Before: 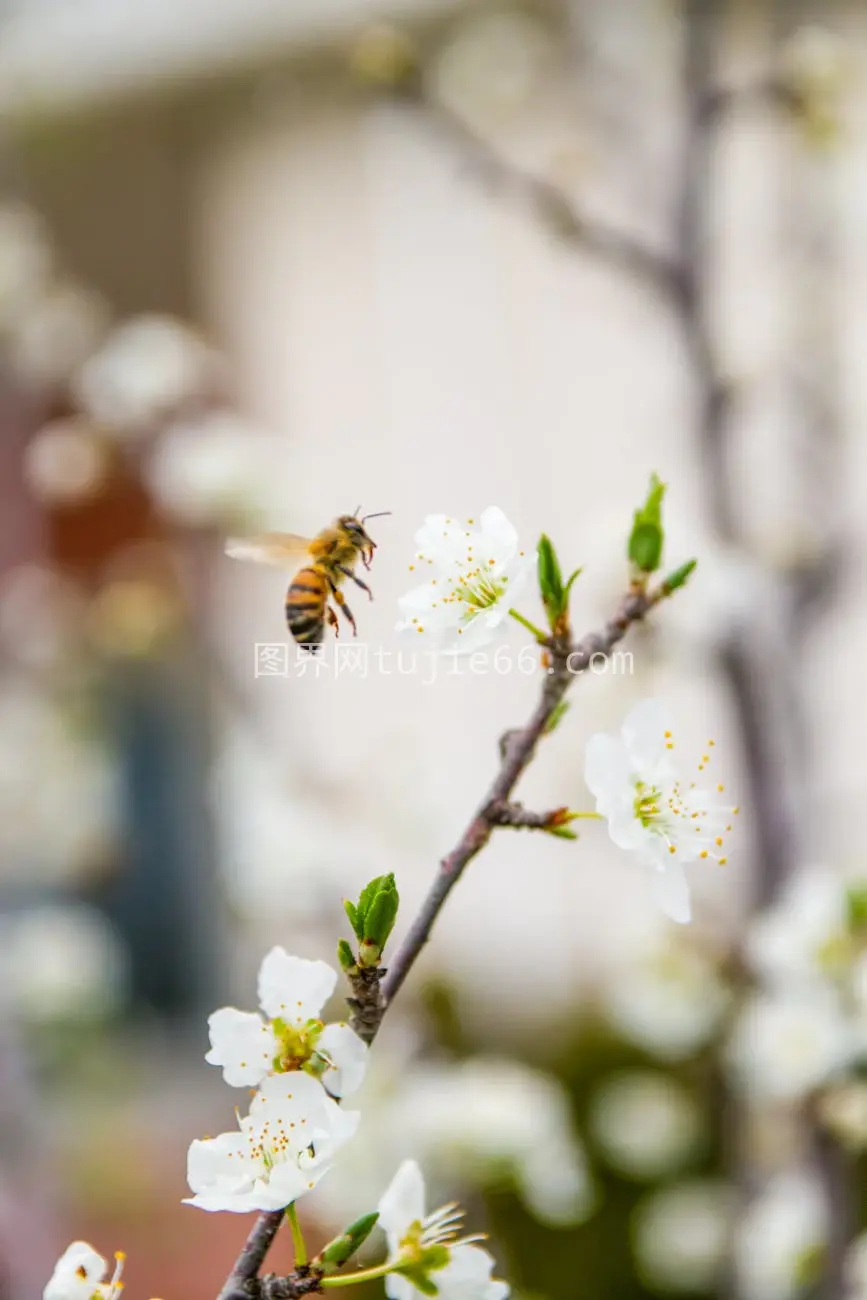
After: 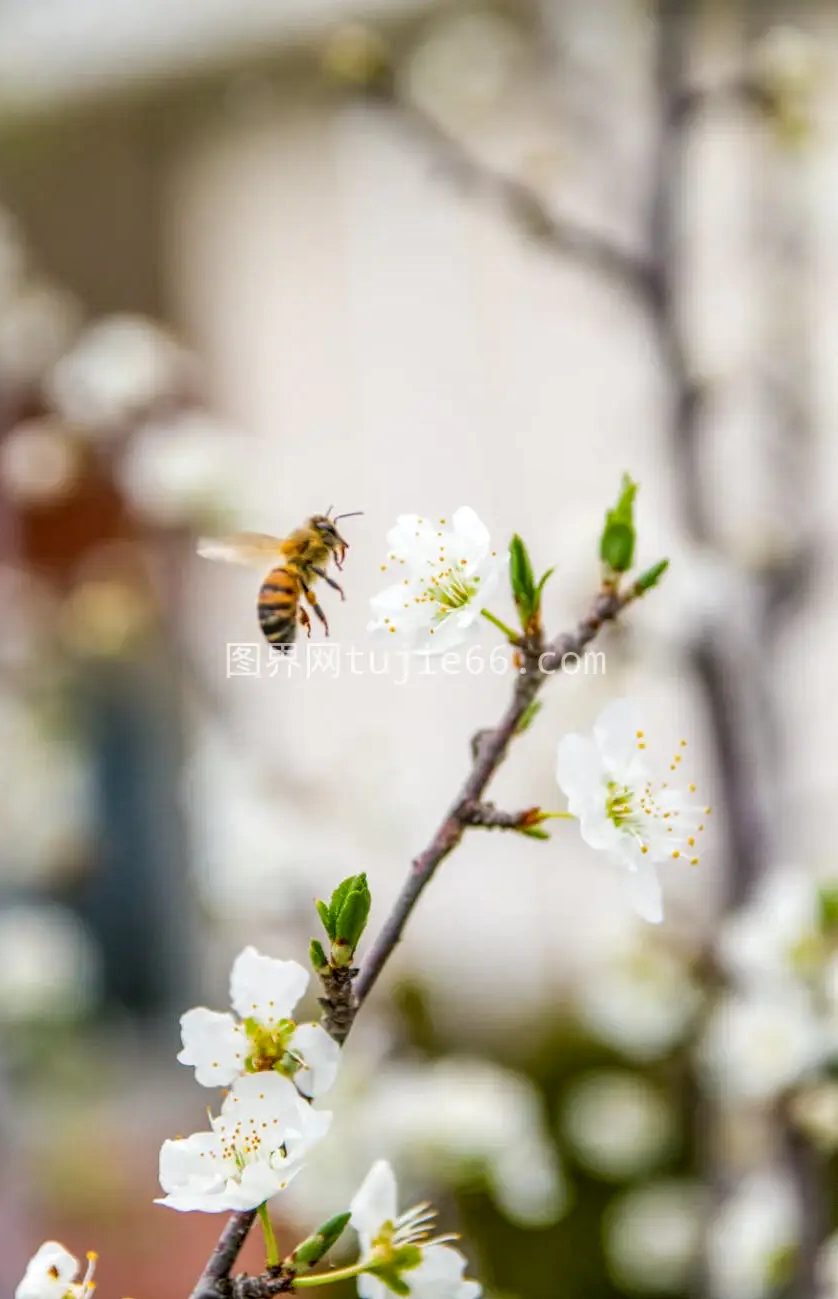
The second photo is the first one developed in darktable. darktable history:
crop and rotate: left 3.238%
local contrast: on, module defaults
